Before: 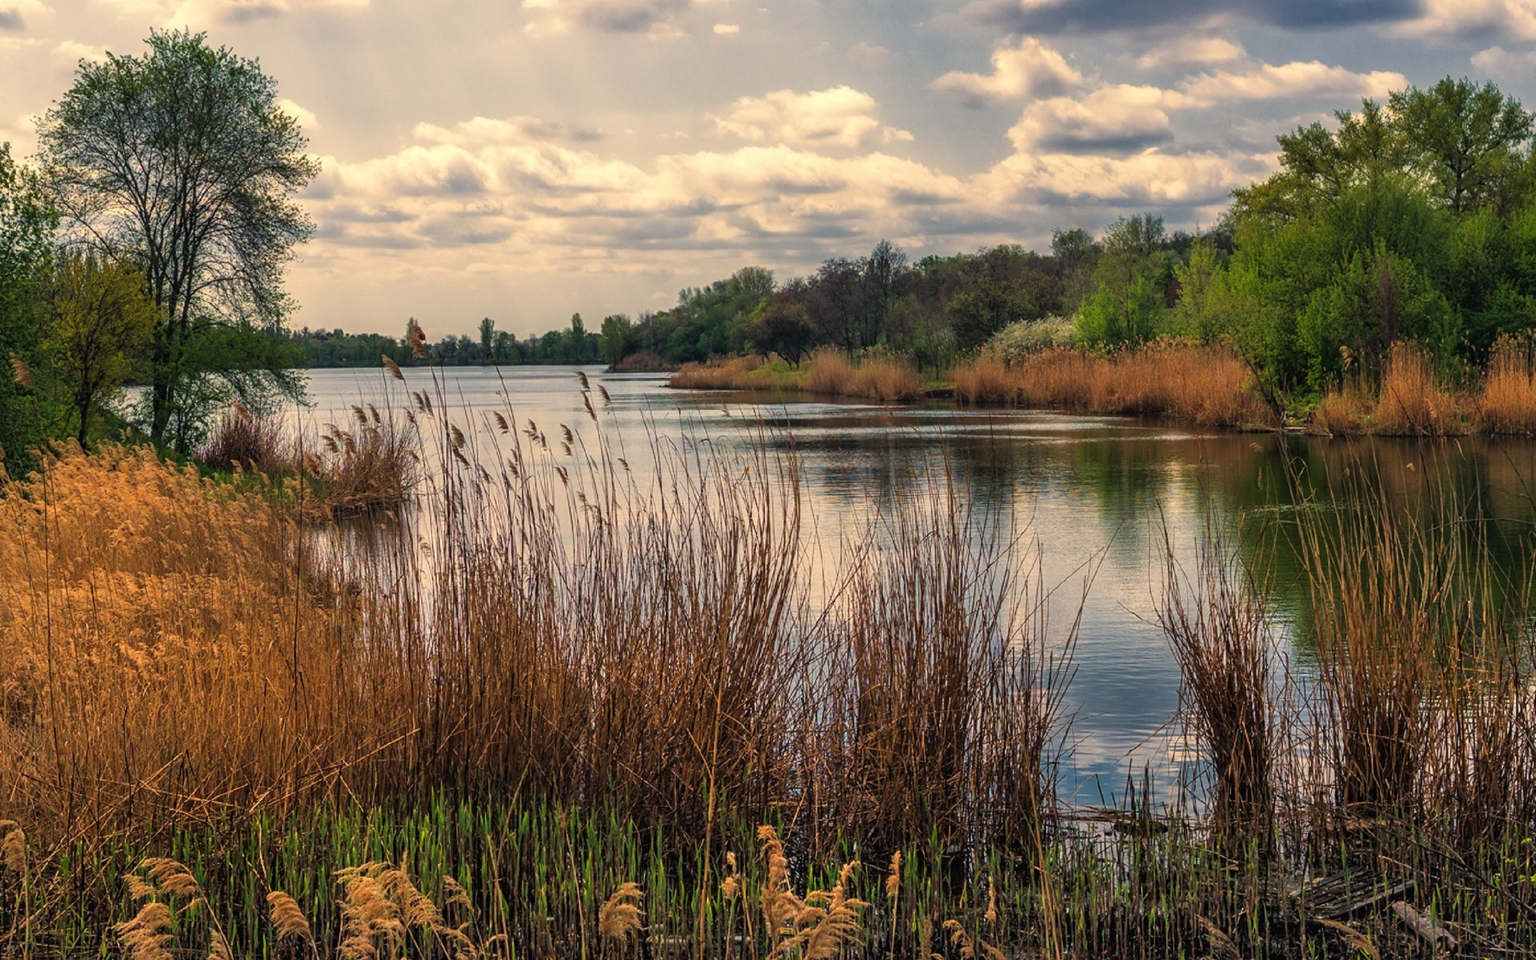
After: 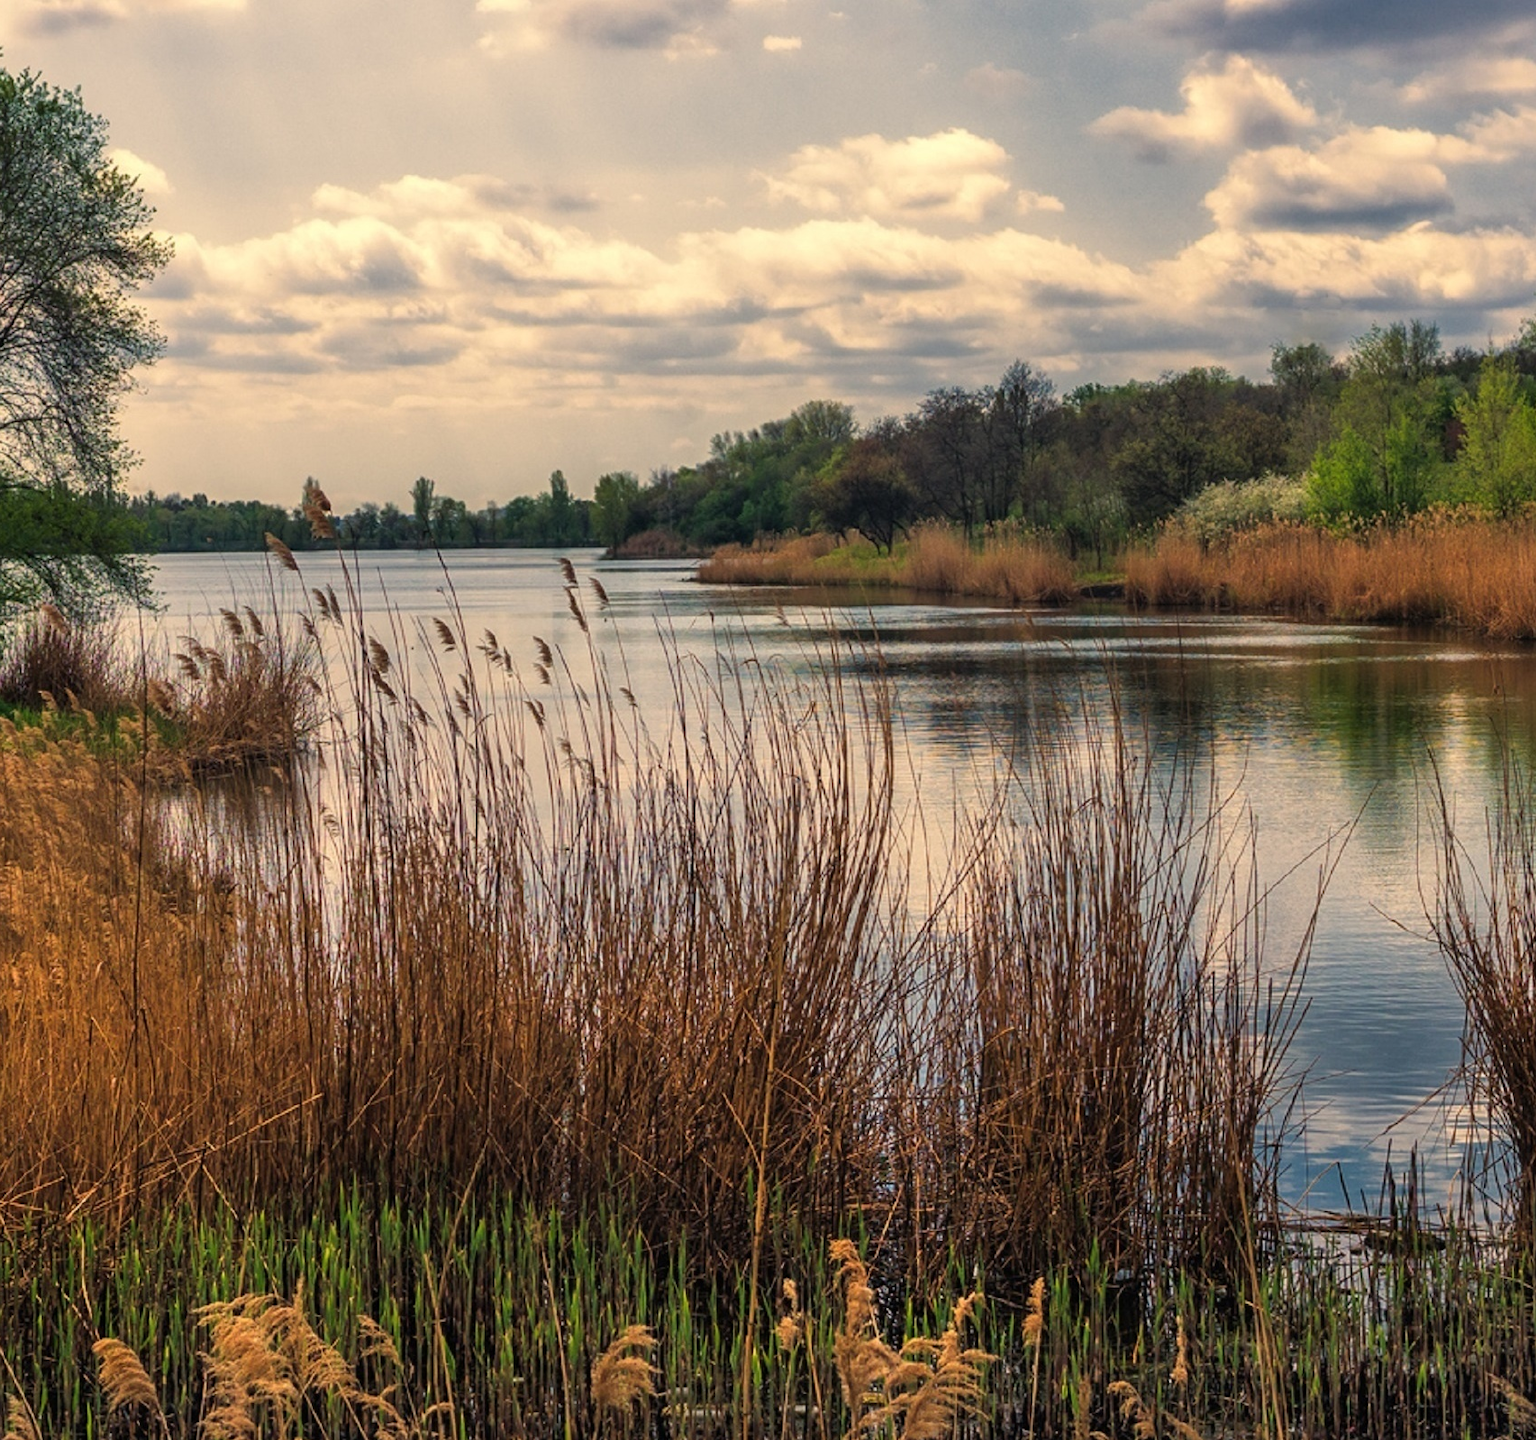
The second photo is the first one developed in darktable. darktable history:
crop and rotate: left 13.372%, right 19.999%
